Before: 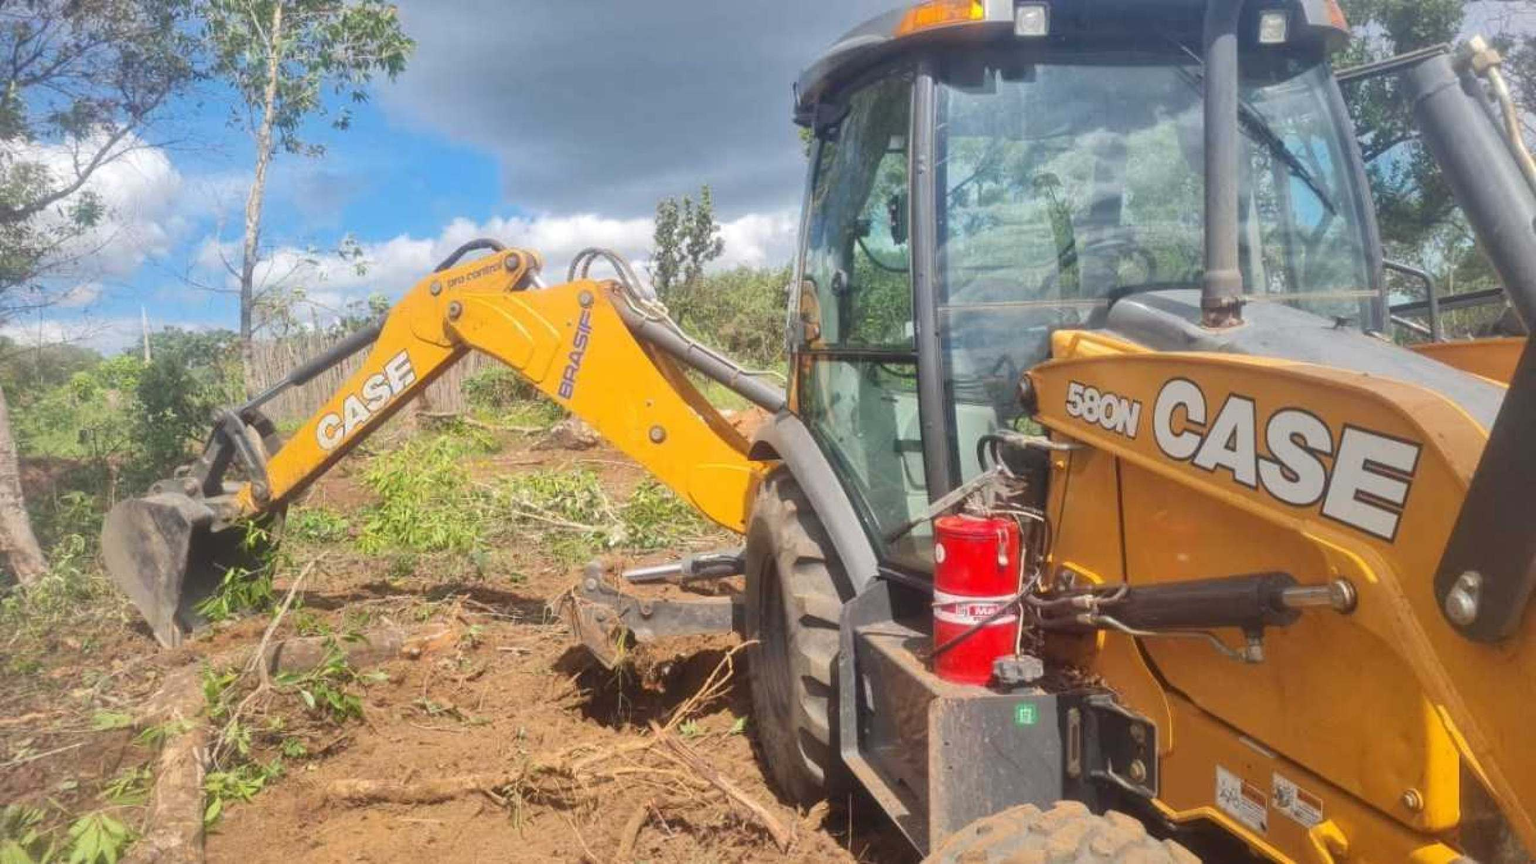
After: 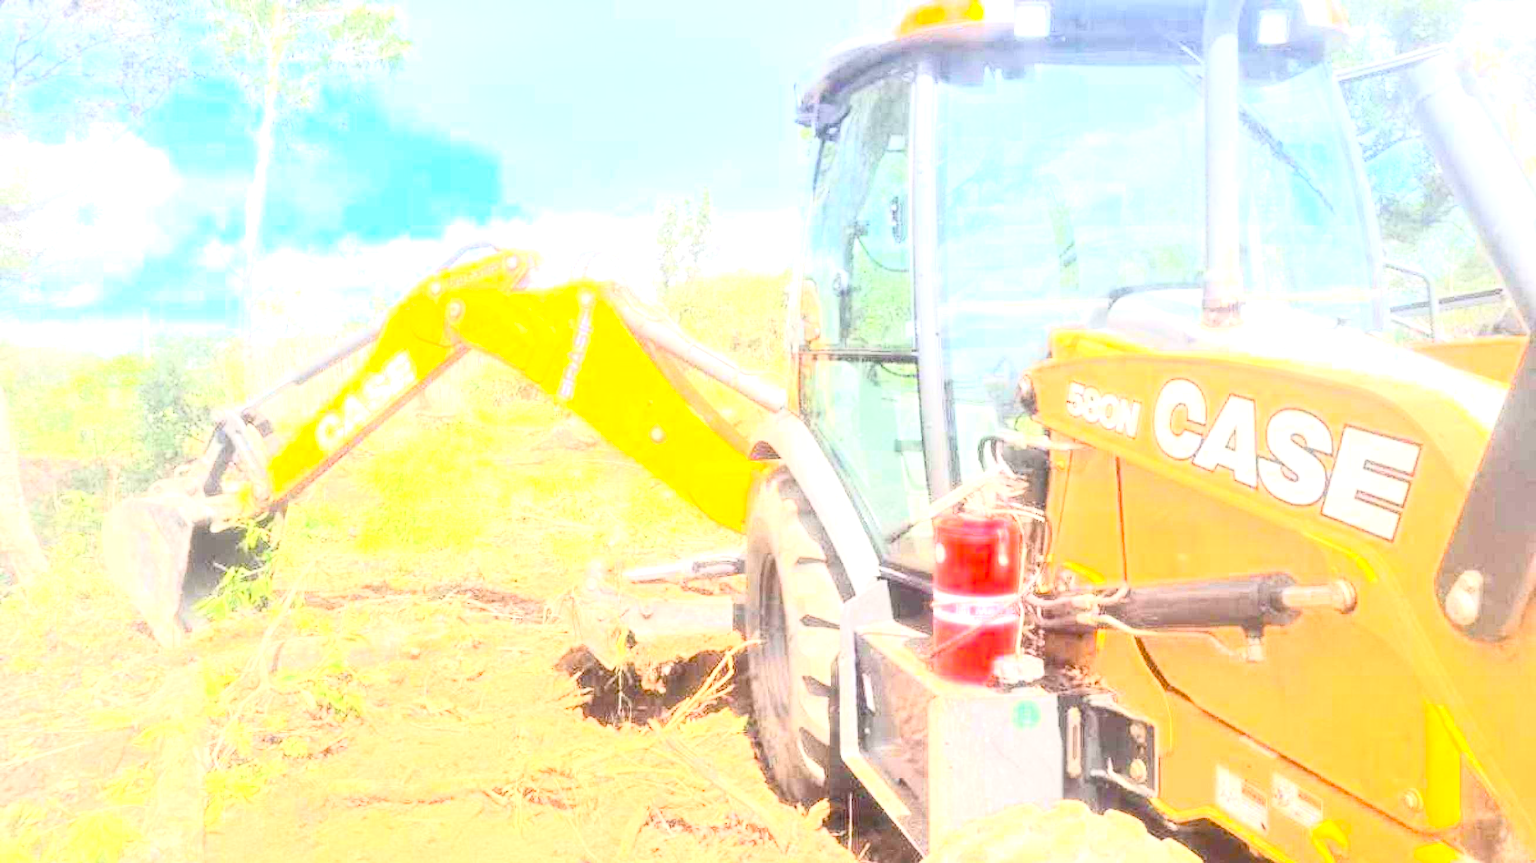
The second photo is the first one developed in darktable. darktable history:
exposure: black level correction 0.005, exposure 2.079 EV, compensate highlight preservation false
contrast brightness saturation: contrast 0.388, brightness 0.534
